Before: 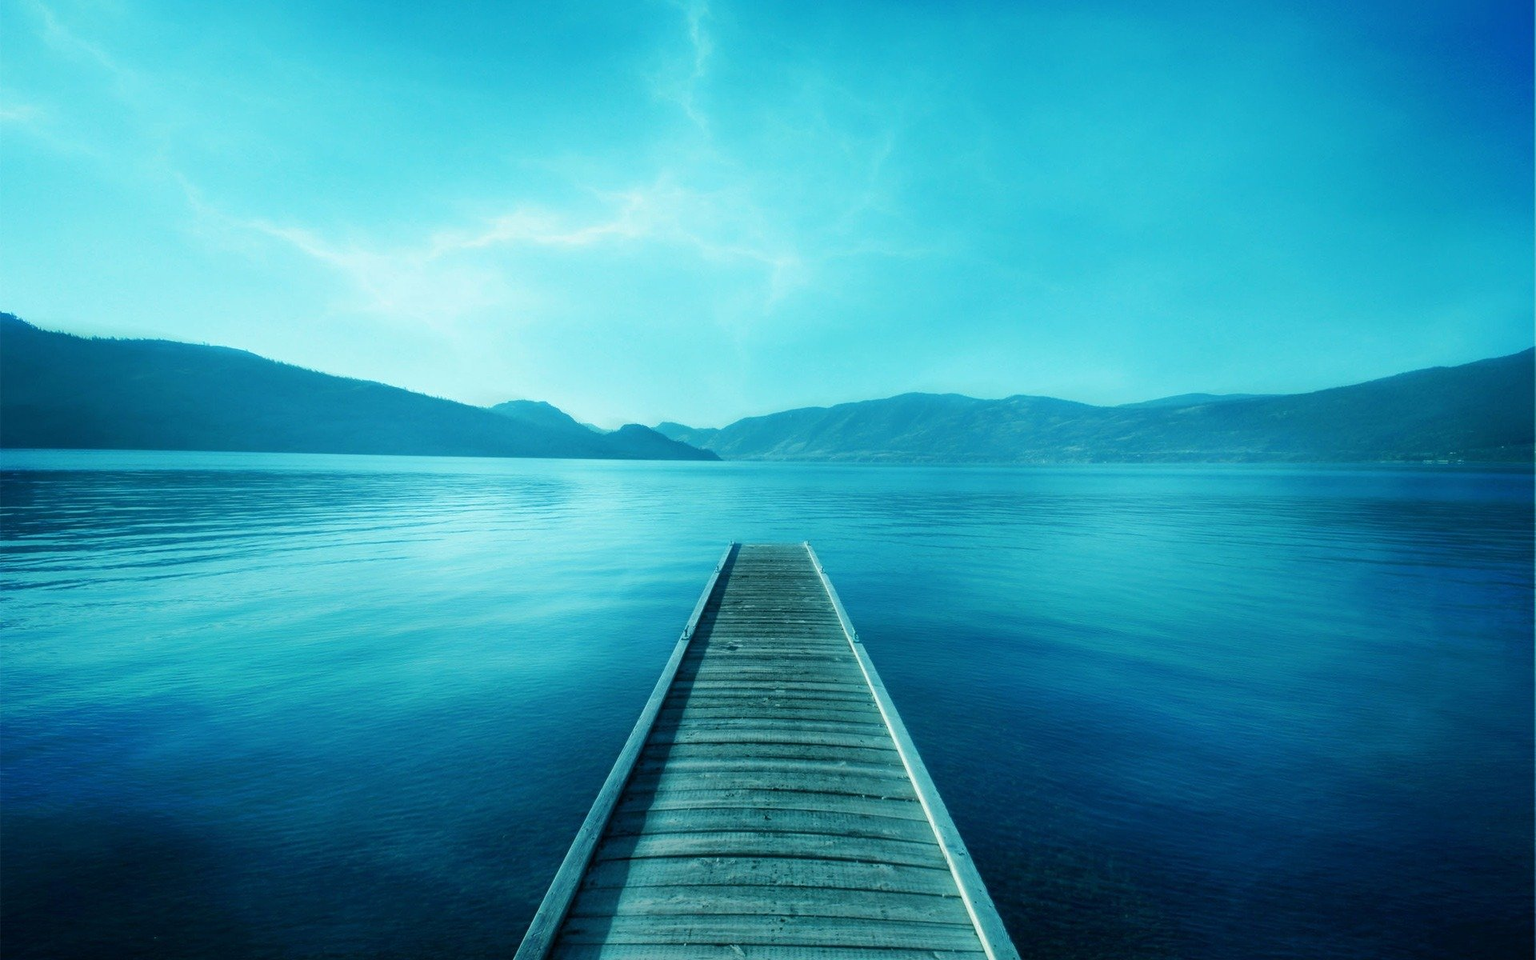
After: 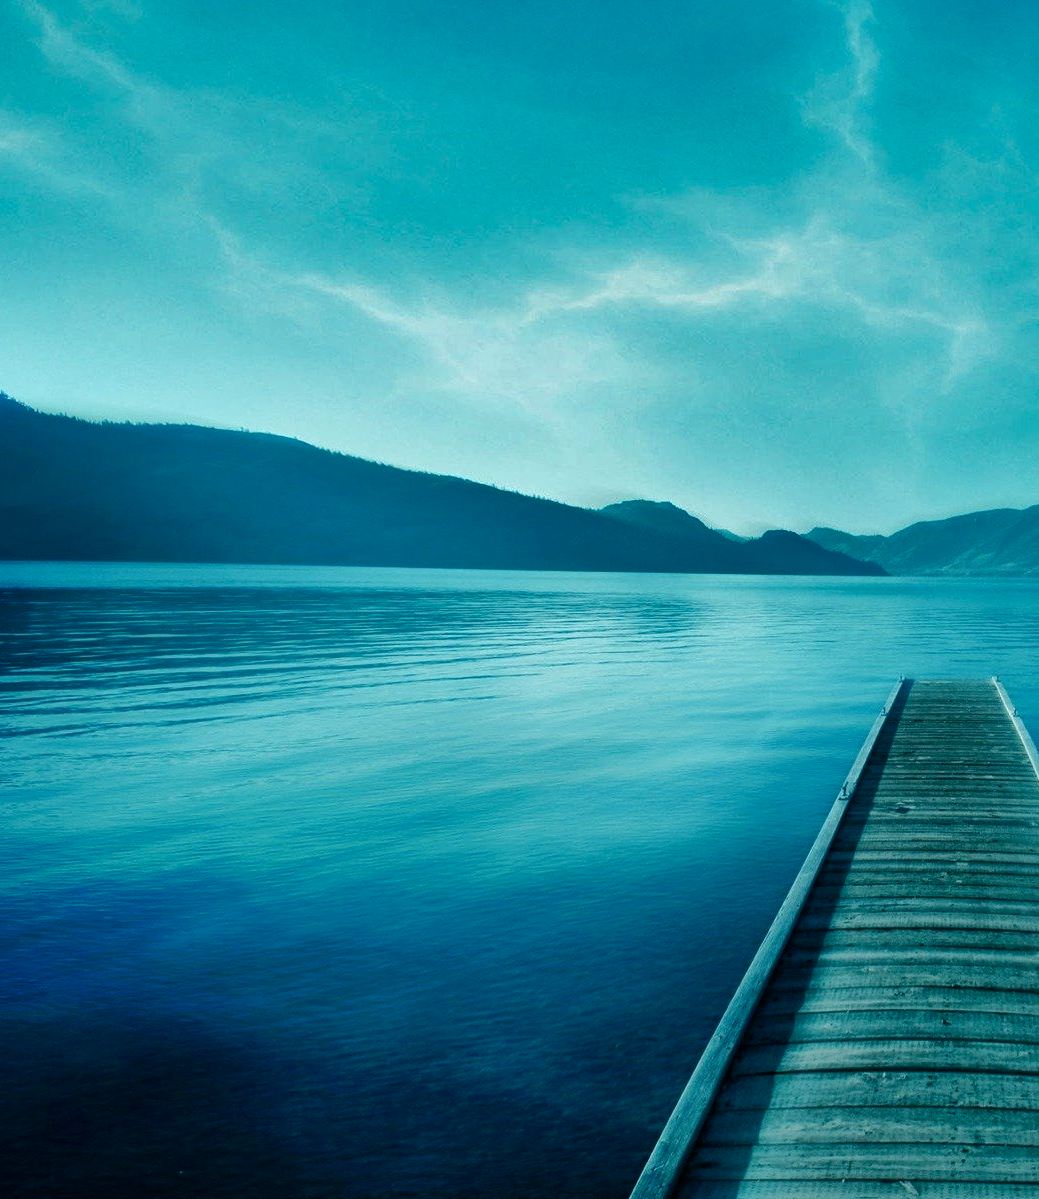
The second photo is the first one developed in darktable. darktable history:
crop: left 0.699%, right 45.177%, bottom 0.081%
shadows and highlights: radius 107.53, shadows 40.65, highlights -71.92, low approximation 0.01, soften with gaussian
color balance rgb: power › luminance -14.99%, perceptual saturation grading › global saturation 14.301%, perceptual saturation grading › highlights -24.901%, perceptual saturation grading › shadows 29.581%
